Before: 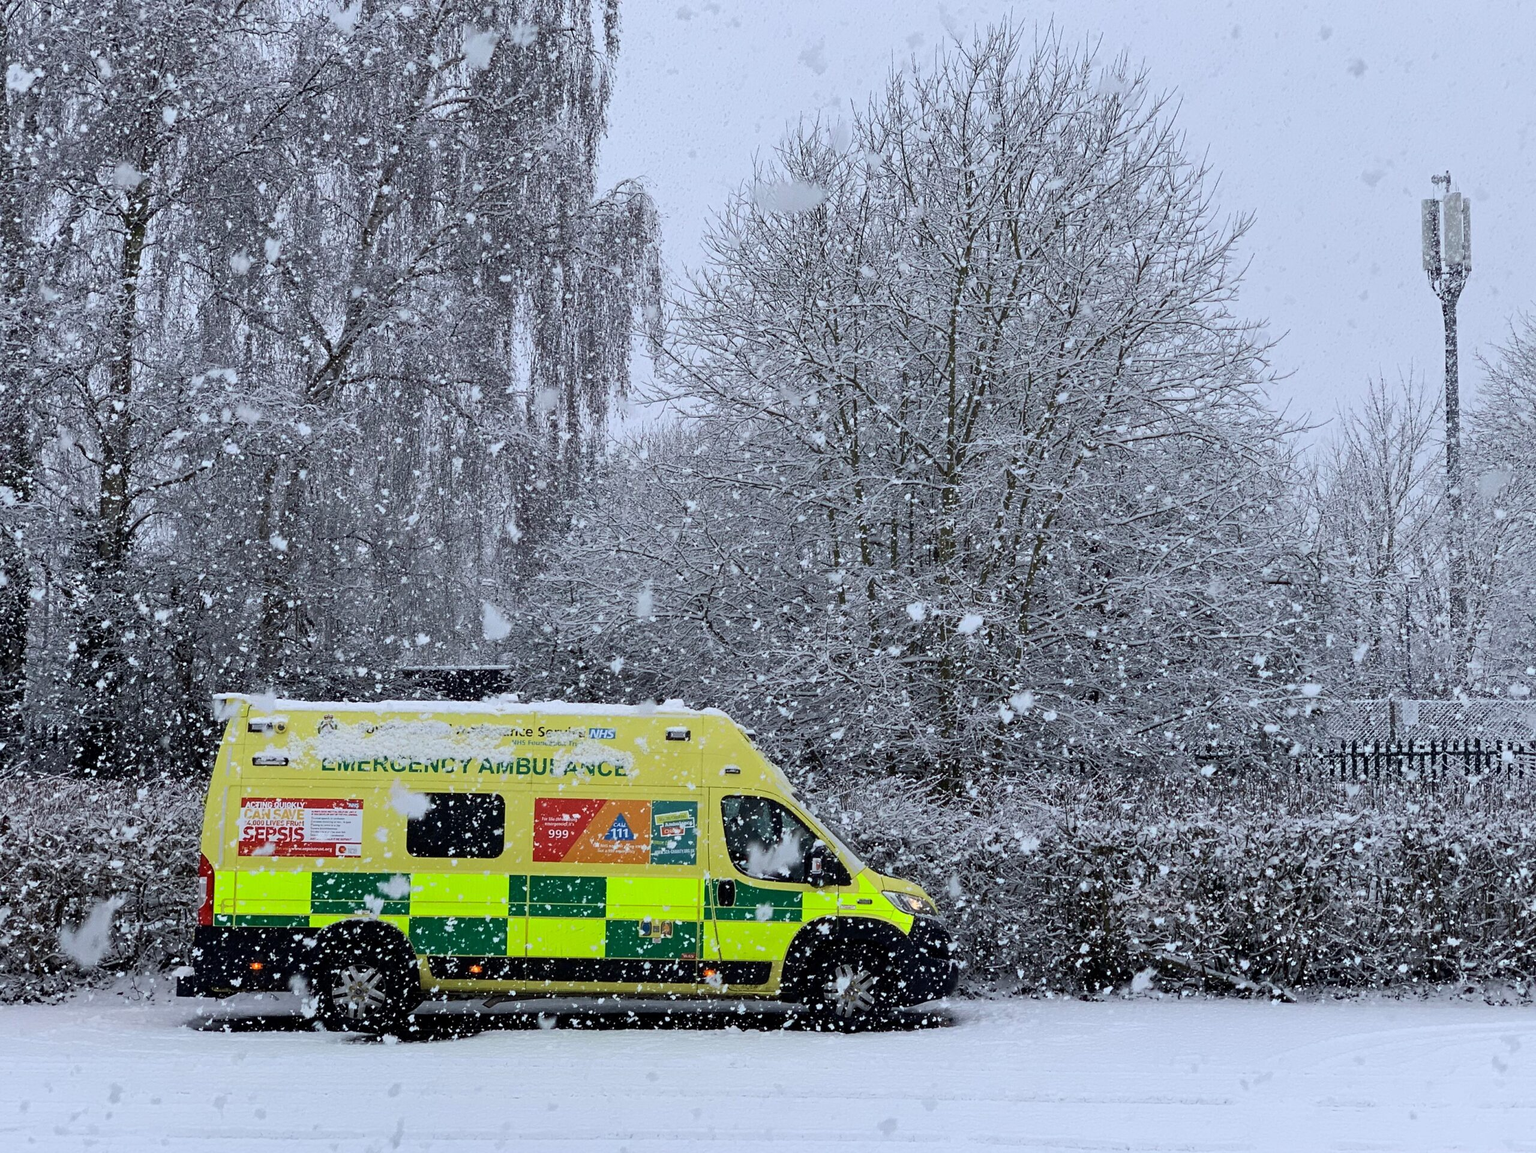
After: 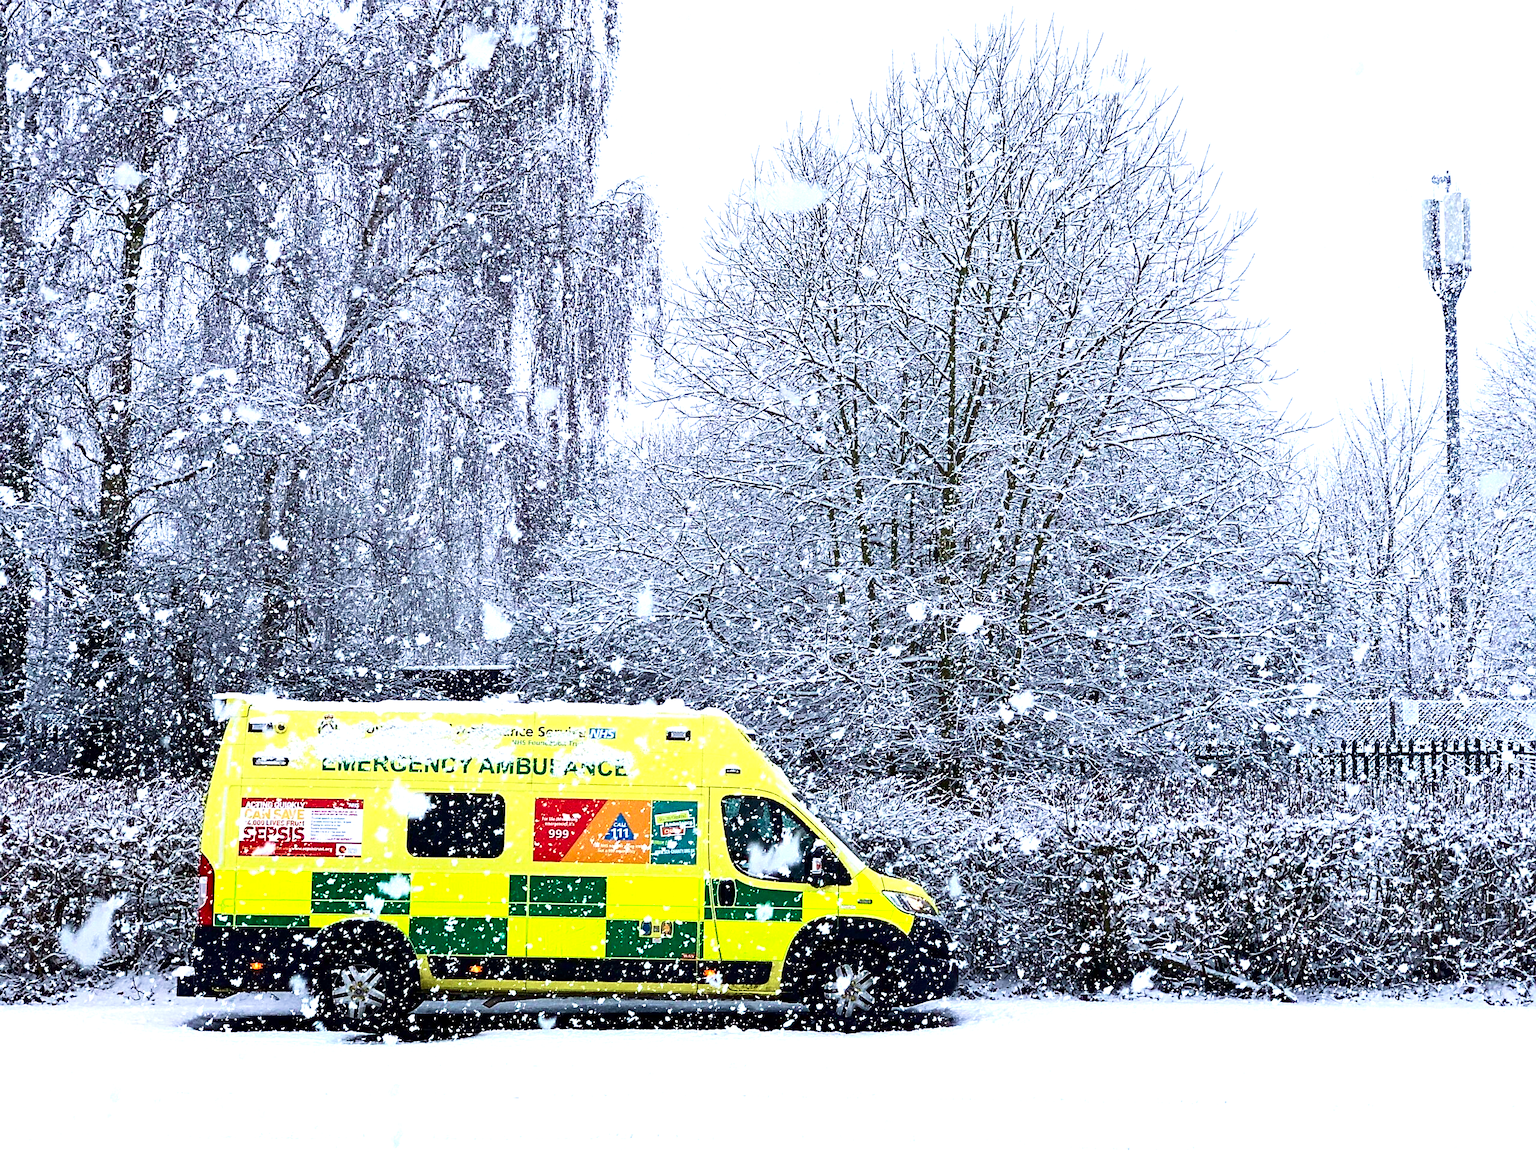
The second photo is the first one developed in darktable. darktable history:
sharpen: radius 1.858, amount 0.406, threshold 1.365
contrast brightness saturation: contrast 0.205, brightness -0.102, saturation 0.213
exposure: black level correction 0, exposure 1.171 EV, compensate highlight preservation false
velvia: strength 44.39%
